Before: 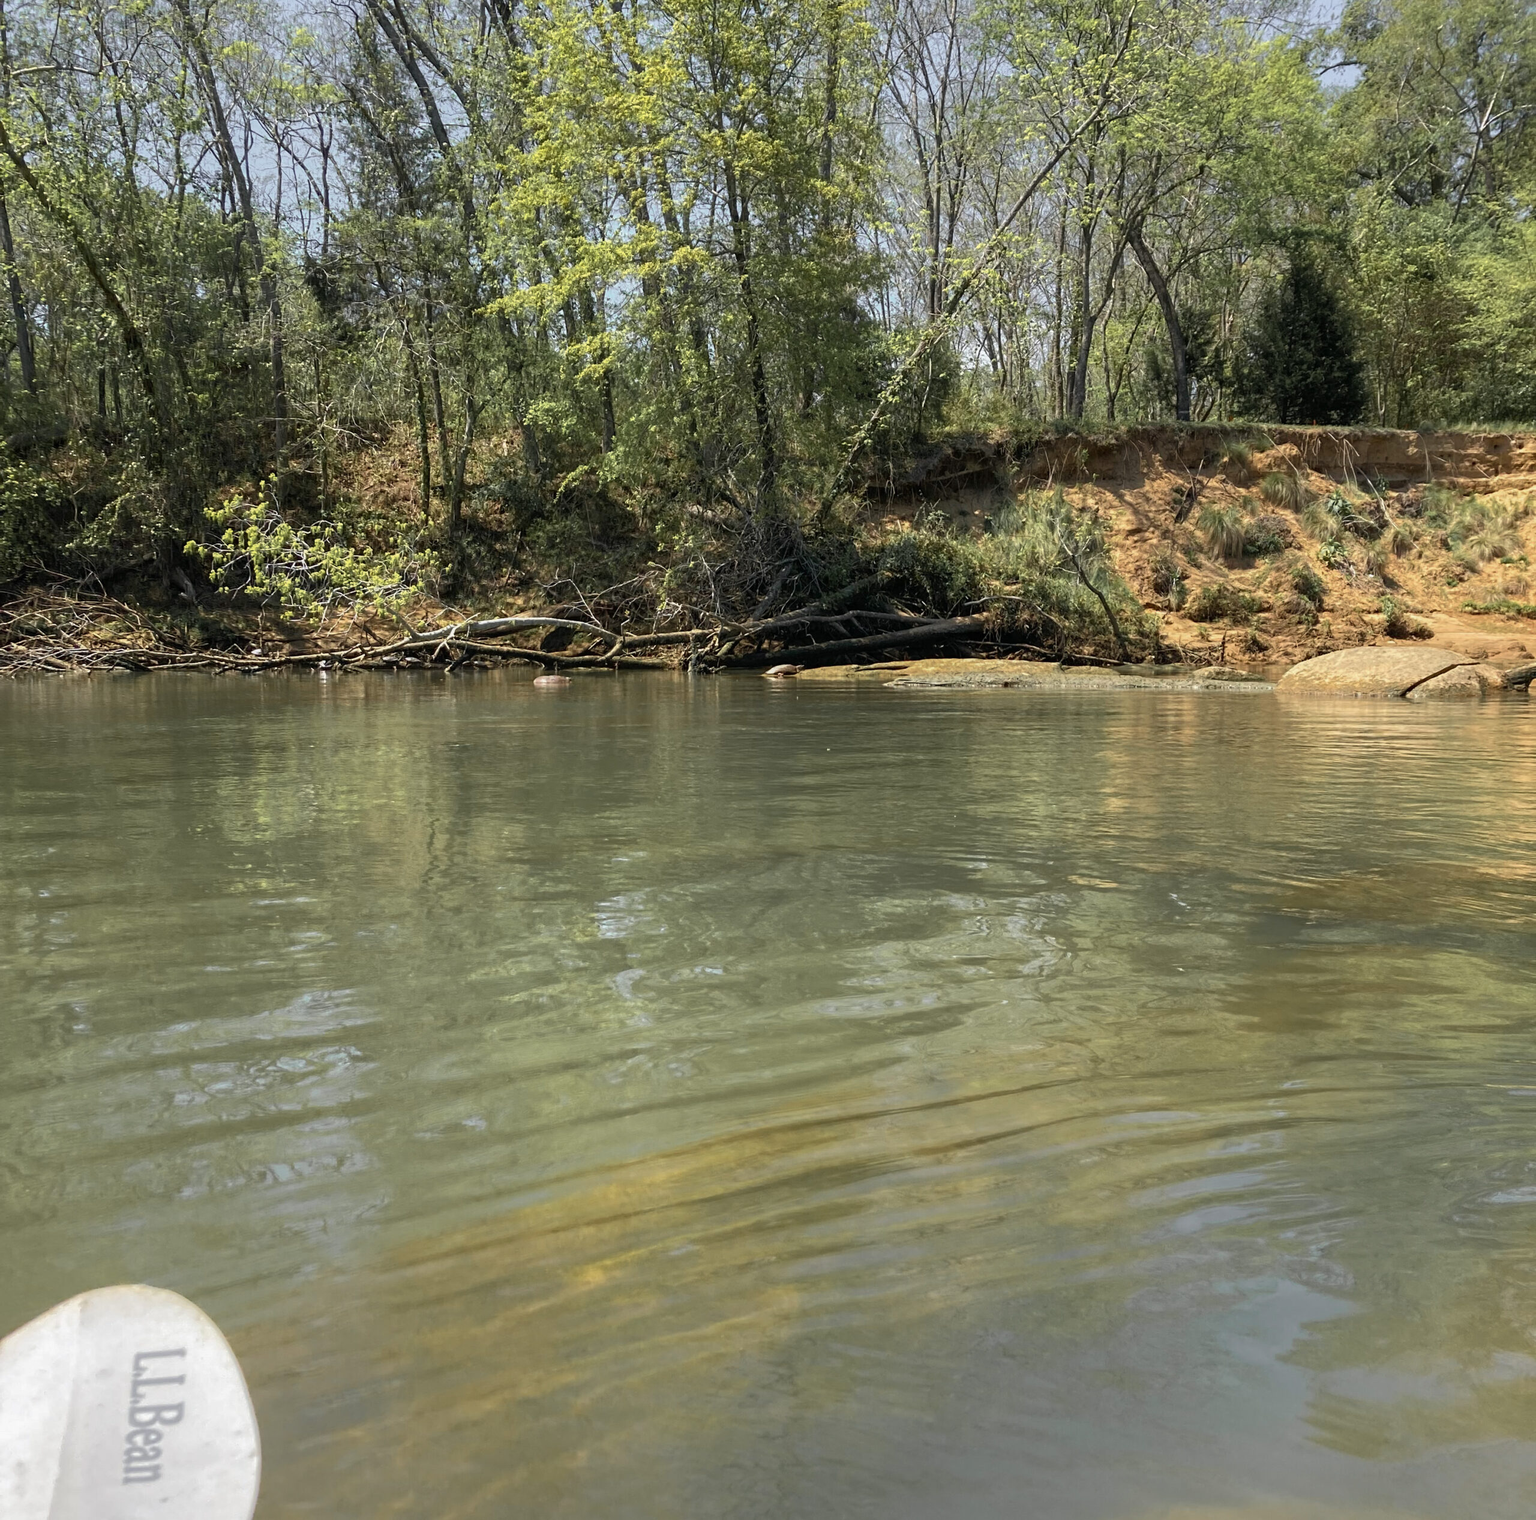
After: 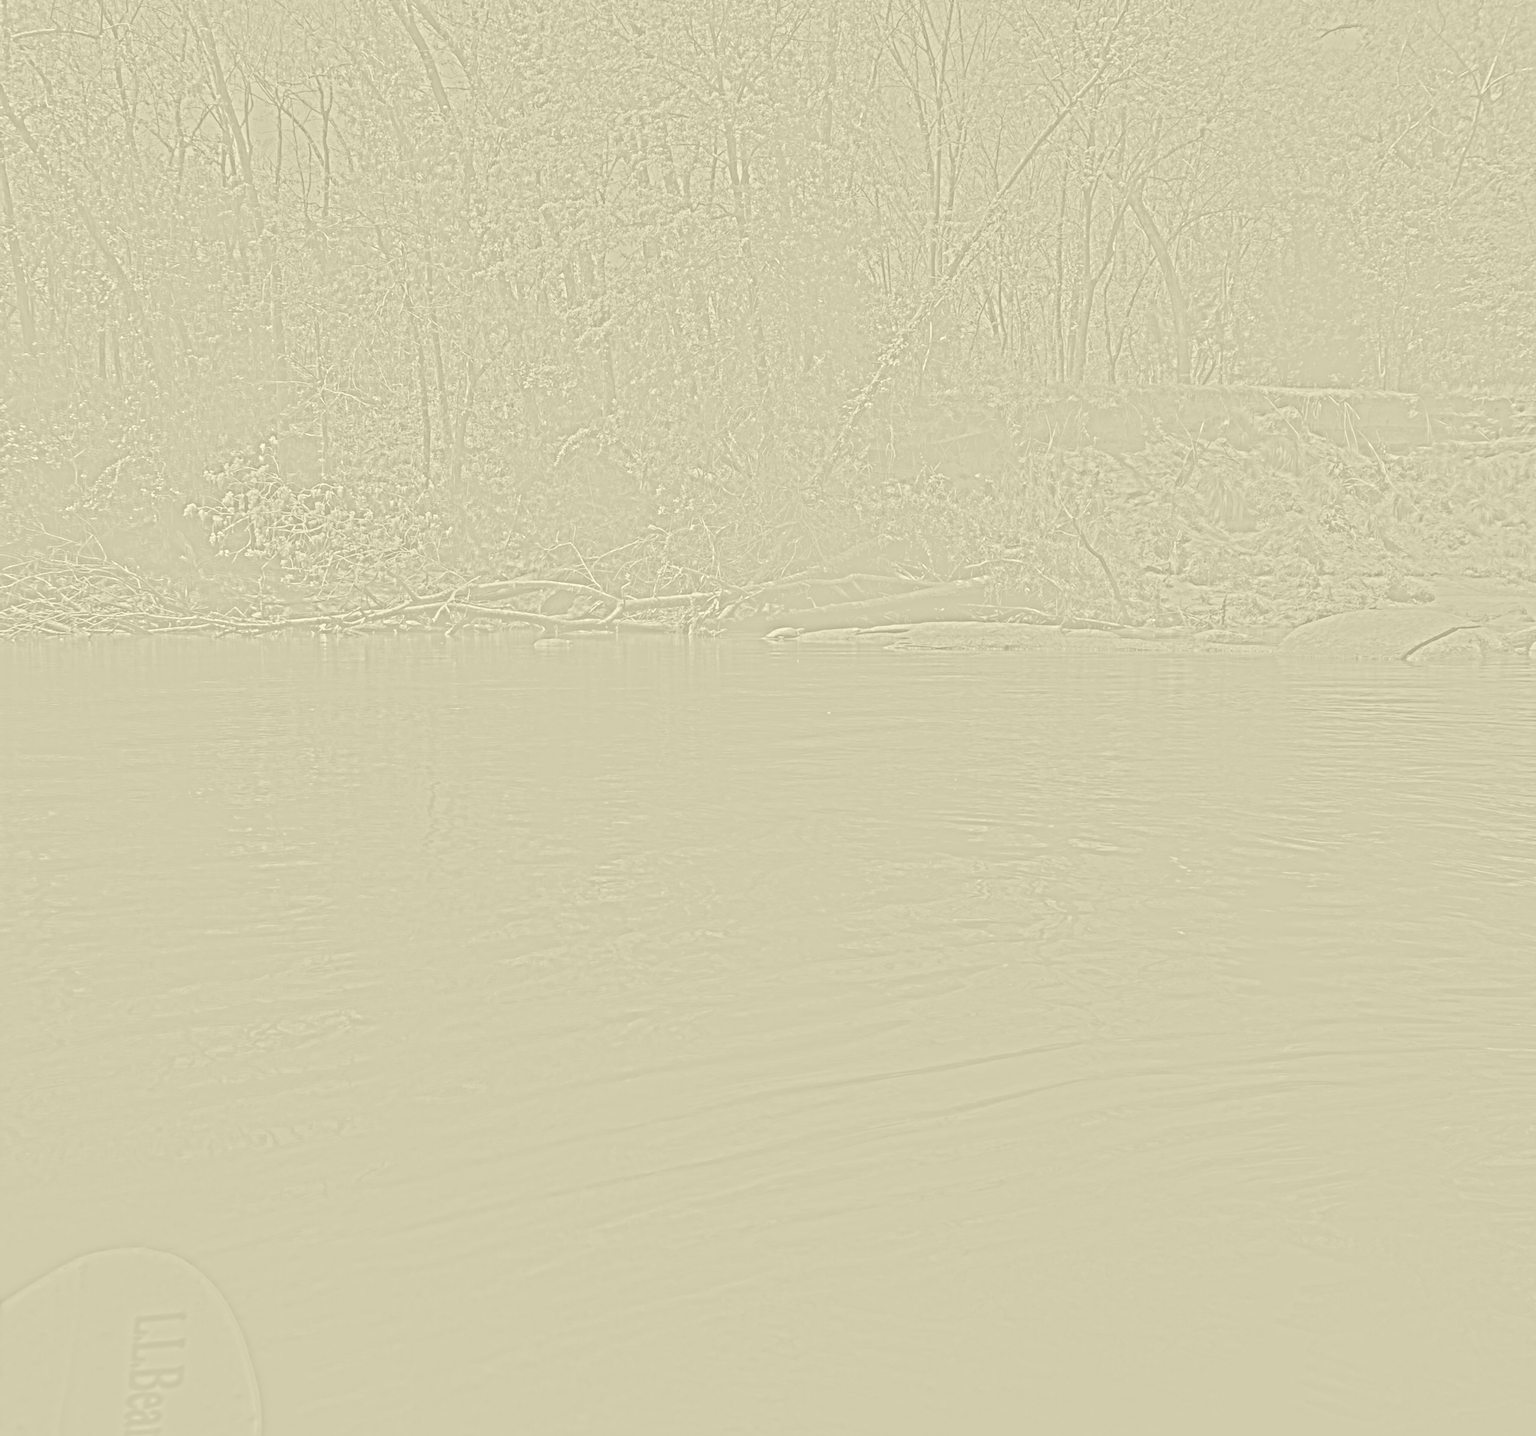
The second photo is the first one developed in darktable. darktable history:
crop and rotate: top 2.479%, bottom 3.018%
highpass: sharpness 25.84%, contrast boost 14.94%
colorize: hue 43.2°, saturation 40%, version 1
color correction: highlights a* -7.33, highlights b* 1.26, shadows a* -3.55, saturation 1.4
